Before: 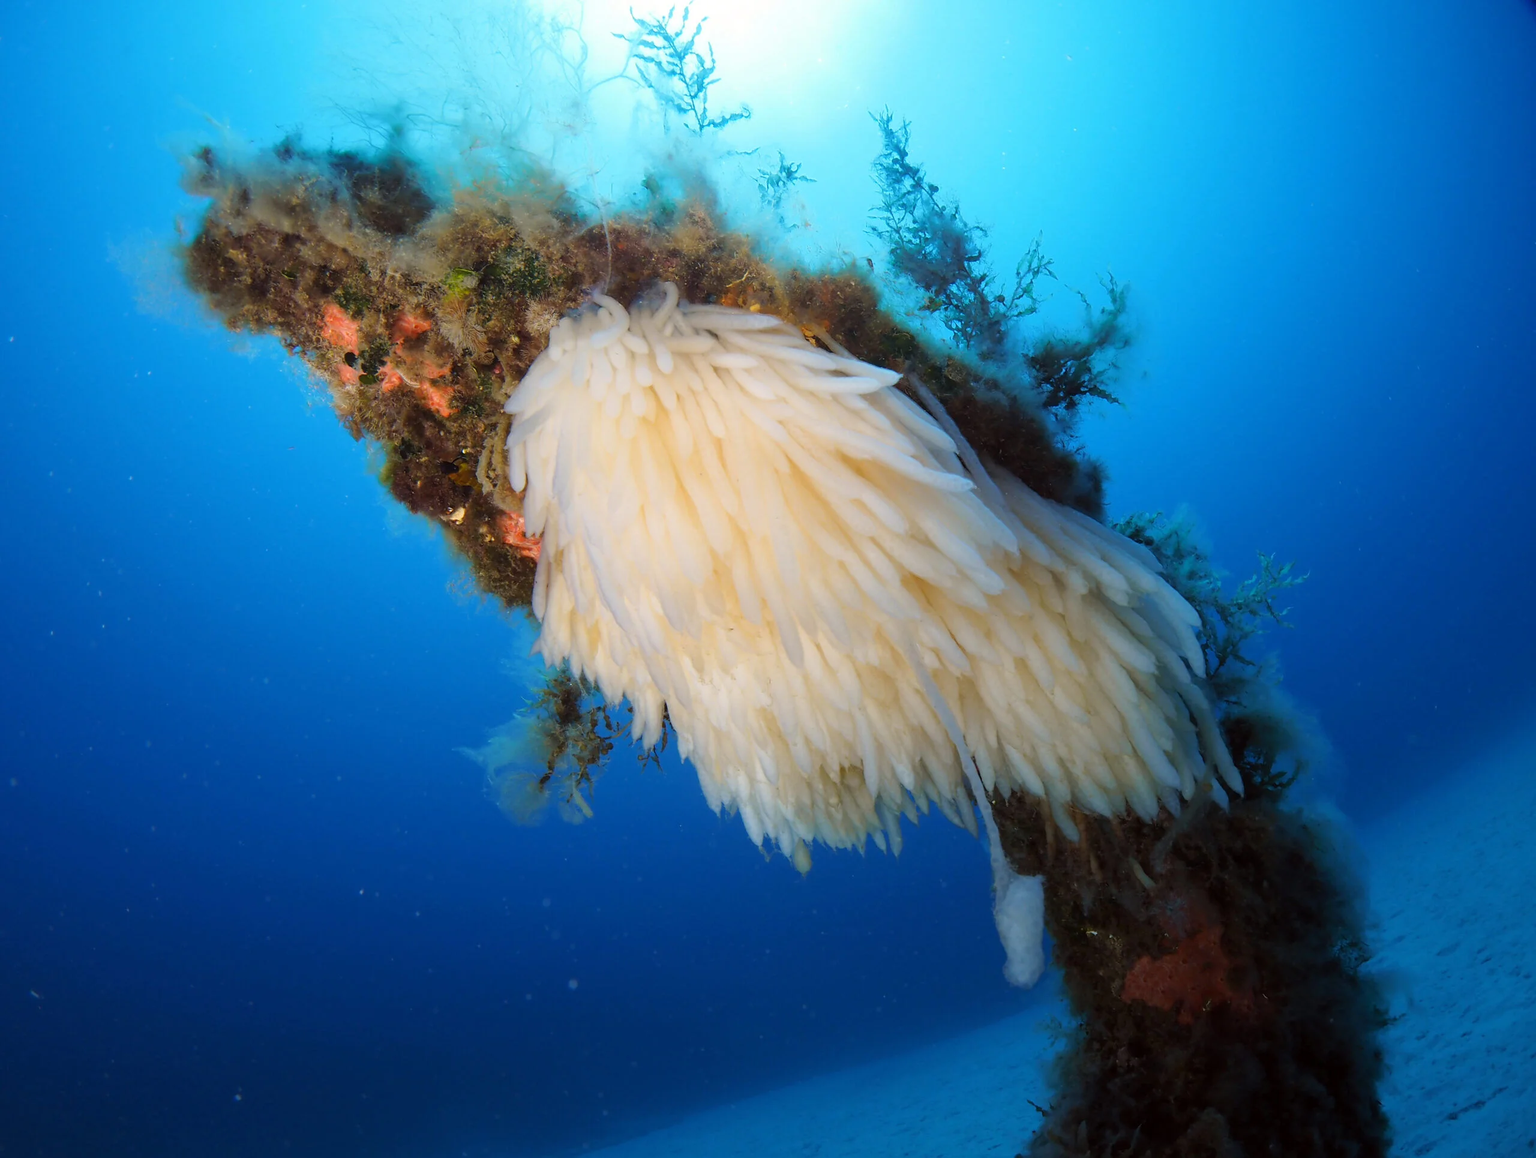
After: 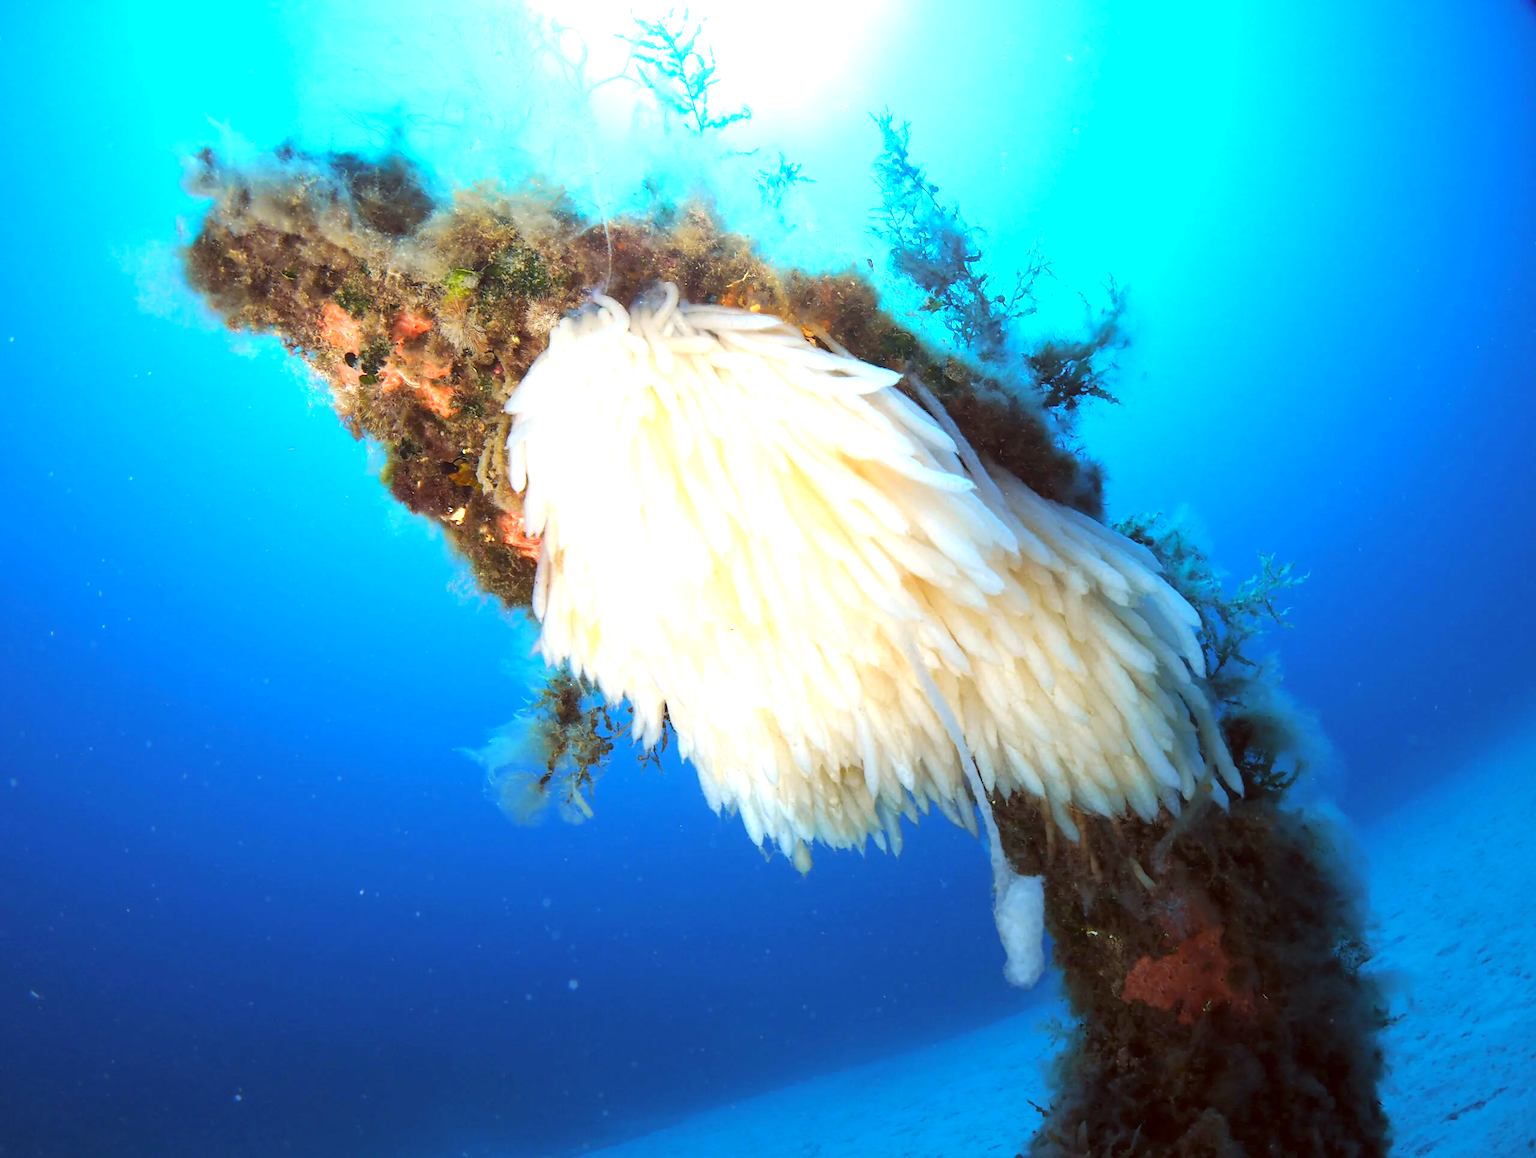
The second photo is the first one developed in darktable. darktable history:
color correction: highlights a* -2.73, highlights b* -2.09, shadows a* 2.41, shadows b* 2.73
exposure: black level correction 0, exposure 1.2 EV, compensate highlight preservation false
